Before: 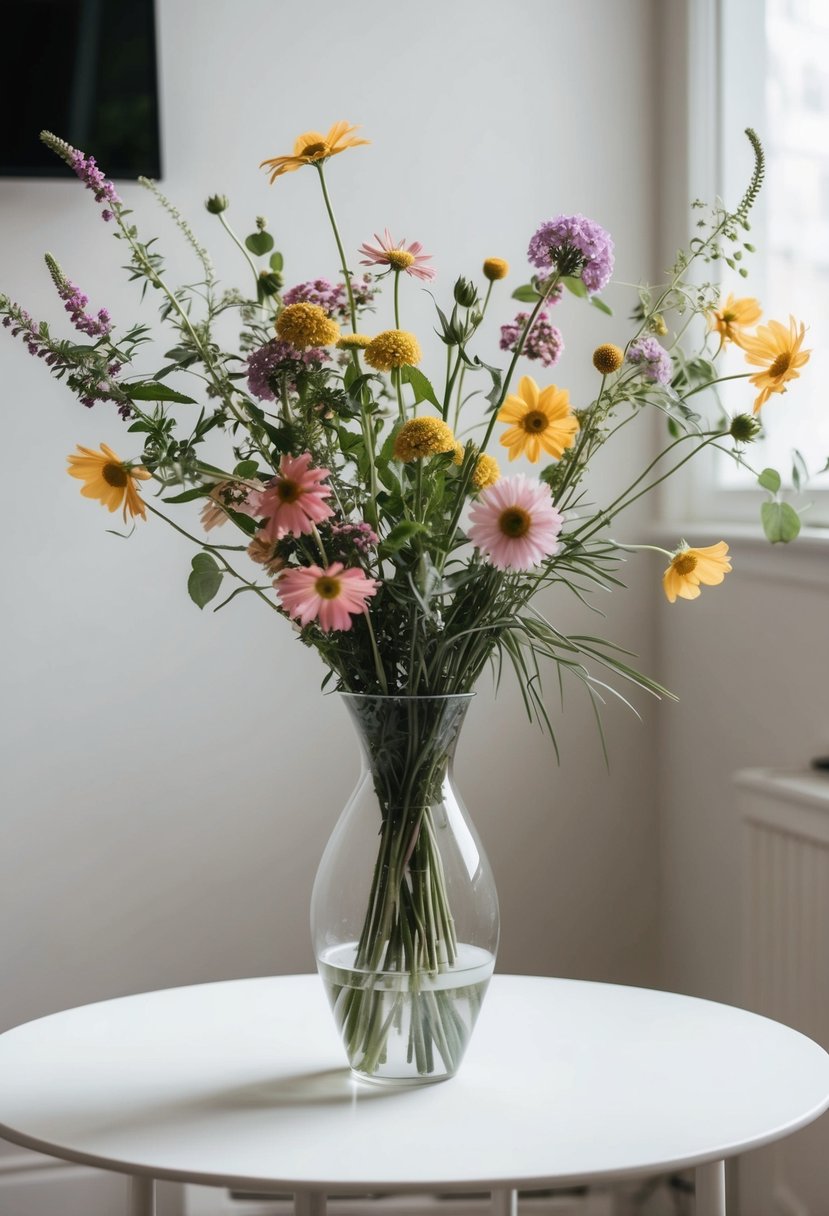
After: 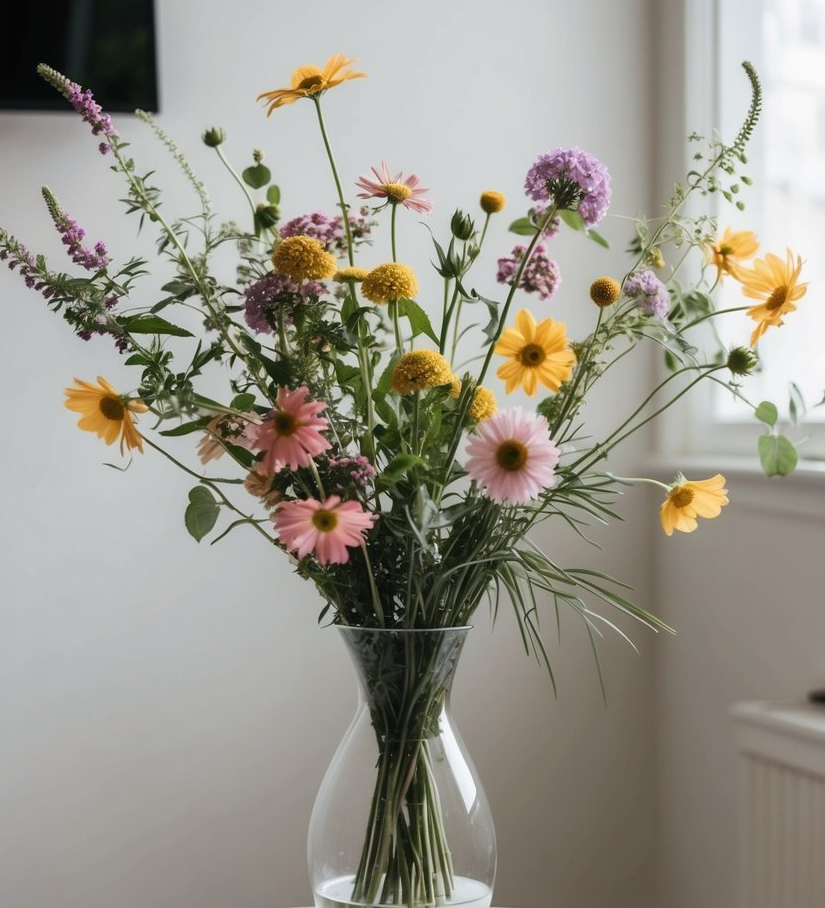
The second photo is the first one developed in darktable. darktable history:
tone equalizer: -8 EV -0.549 EV
crop: left 0.372%, top 5.52%, bottom 19.768%
